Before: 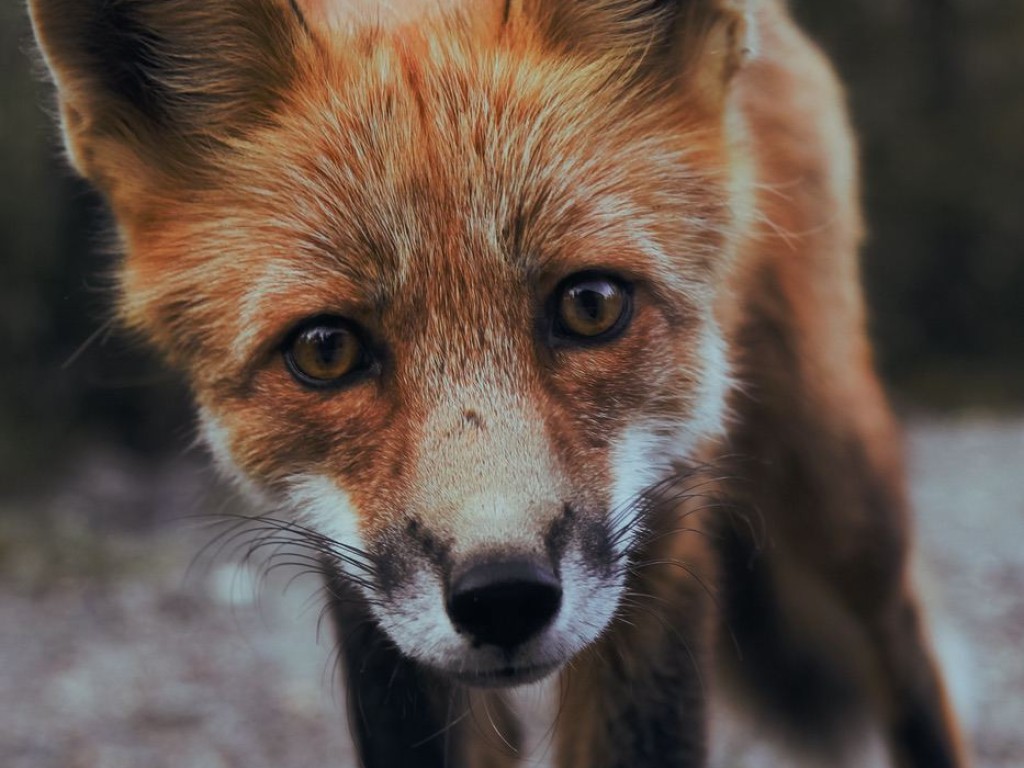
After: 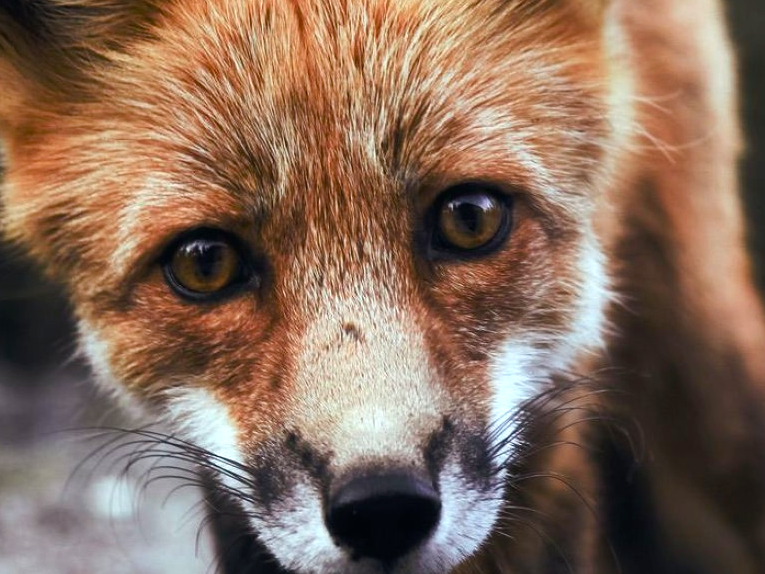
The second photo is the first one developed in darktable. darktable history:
crop and rotate: left 11.831%, top 11.346%, right 13.429%, bottom 13.899%
color balance rgb: shadows lift › luminance -20%, power › hue 72.24°, highlights gain › luminance 15%, global offset › hue 171.6°, perceptual saturation grading › highlights -30%, perceptual saturation grading › shadows 20%, global vibrance 30%, contrast 10%
exposure: exposure 0.574 EV, compensate highlight preservation false
